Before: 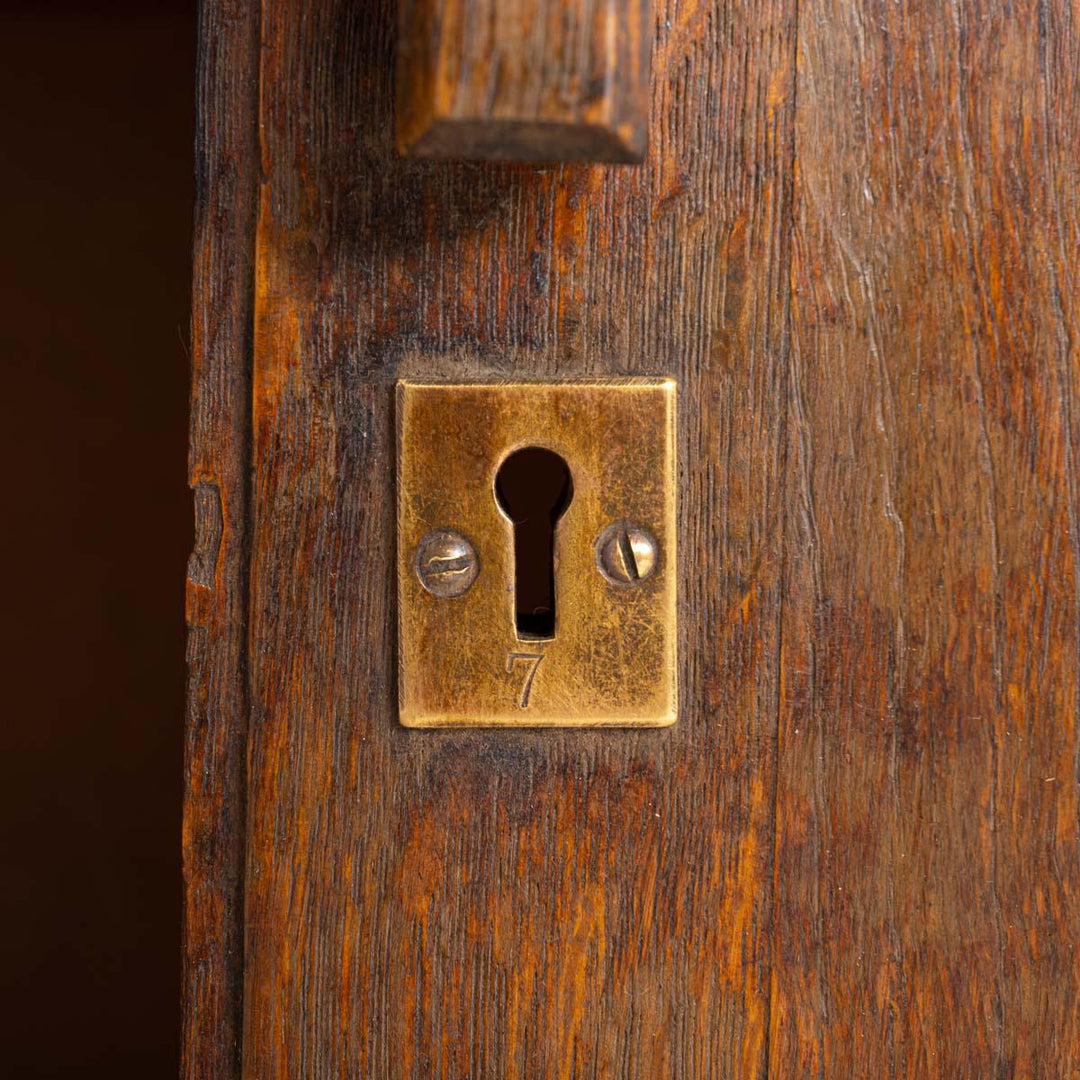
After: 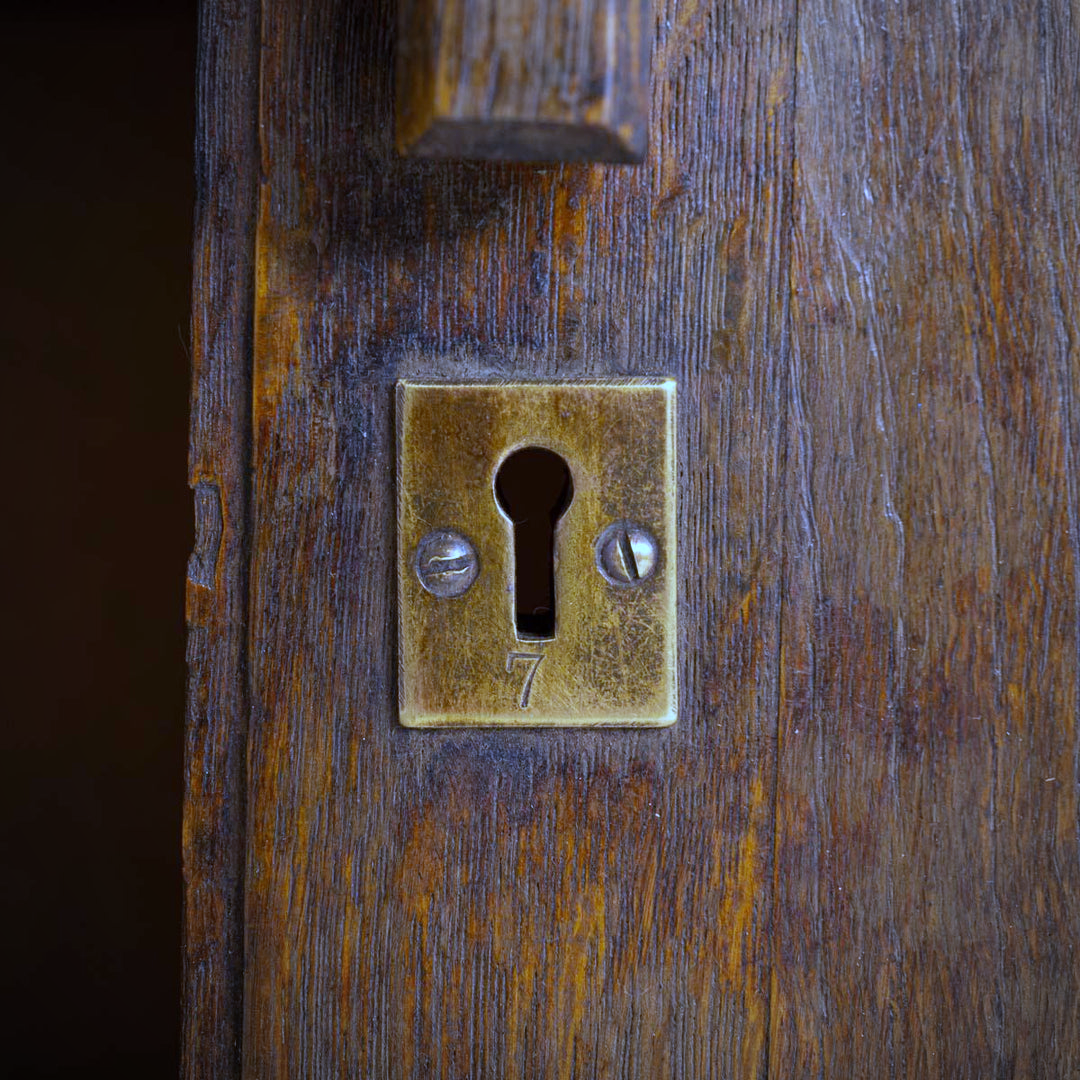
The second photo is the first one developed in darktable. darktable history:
white balance: red 0.766, blue 1.537
vignetting: fall-off radius 60.92%
